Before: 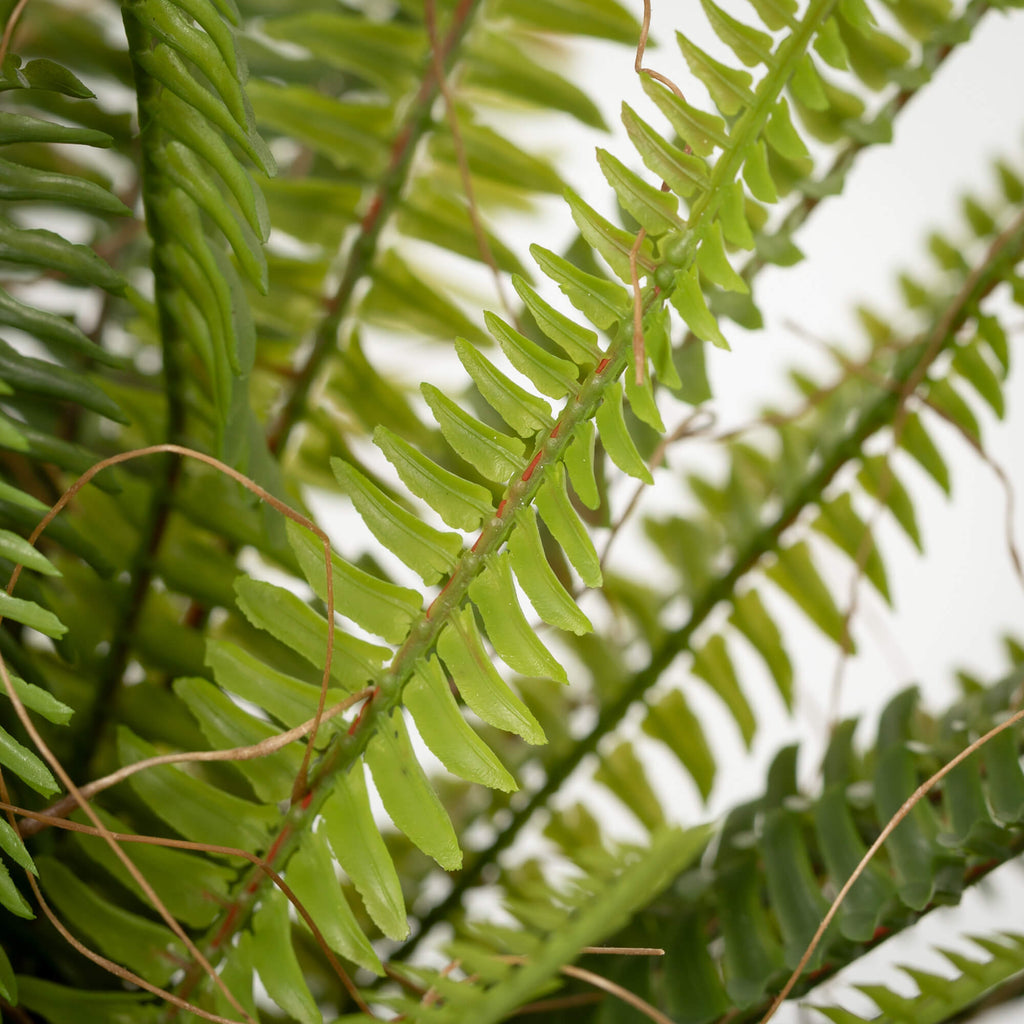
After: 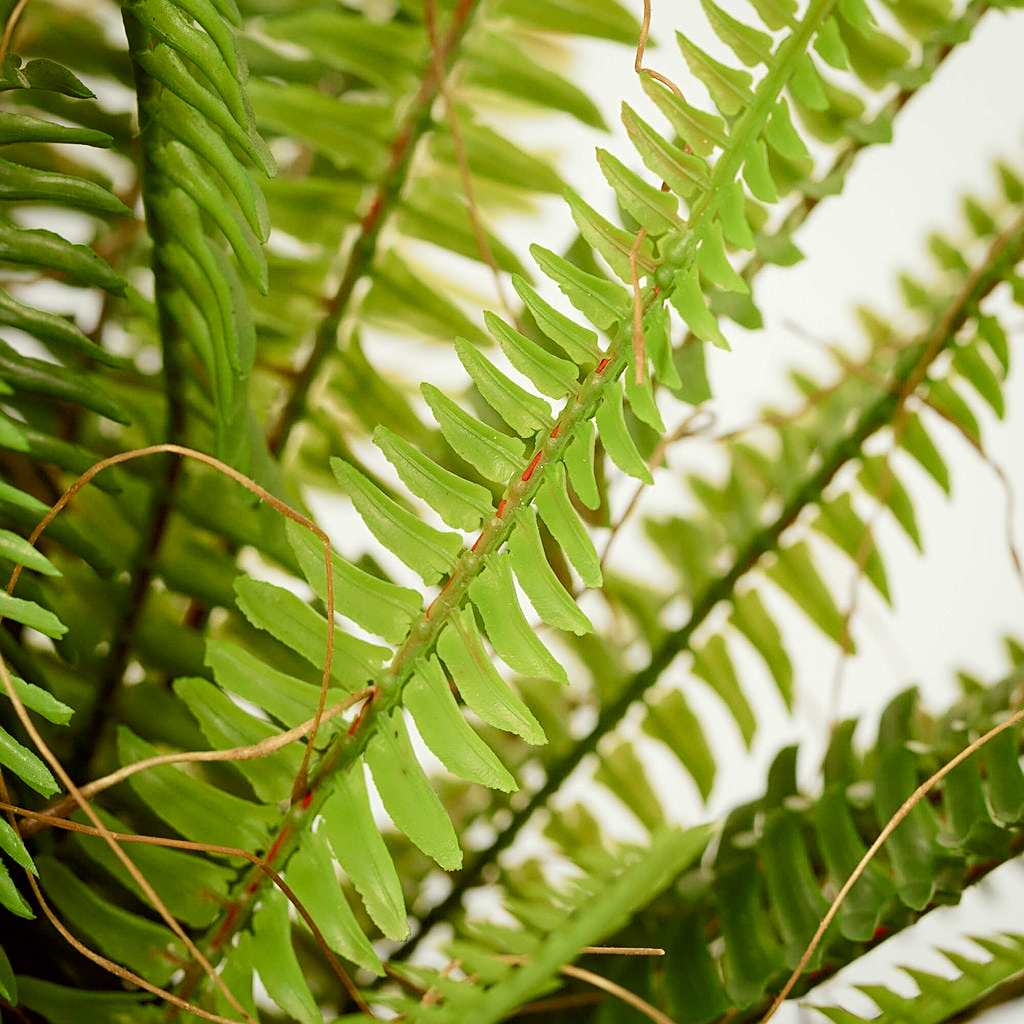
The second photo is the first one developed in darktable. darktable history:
sharpen: on, module defaults
color correction: highlights a* -0.95, highlights b* 4.5, shadows a* 3.55
tone curve: curves: ch0 [(0, 0) (0.037, 0.011) (0.131, 0.108) (0.279, 0.279) (0.476, 0.554) (0.617, 0.693) (0.704, 0.77) (0.813, 0.852) (0.916, 0.924) (1, 0.993)]; ch1 [(0, 0) (0.318, 0.278) (0.444, 0.427) (0.493, 0.492) (0.508, 0.502) (0.534, 0.529) (0.562, 0.563) (0.626, 0.662) (0.746, 0.764) (1, 1)]; ch2 [(0, 0) (0.316, 0.292) (0.381, 0.37) (0.423, 0.448) (0.476, 0.492) (0.502, 0.498) (0.522, 0.518) (0.533, 0.532) (0.586, 0.631) (0.634, 0.663) (0.7, 0.7) (0.861, 0.808) (1, 0.951)], color space Lab, independent channels, preserve colors none
color balance rgb: perceptual saturation grading › global saturation 20%, perceptual saturation grading › highlights -25%, perceptual saturation grading › shadows 25%
